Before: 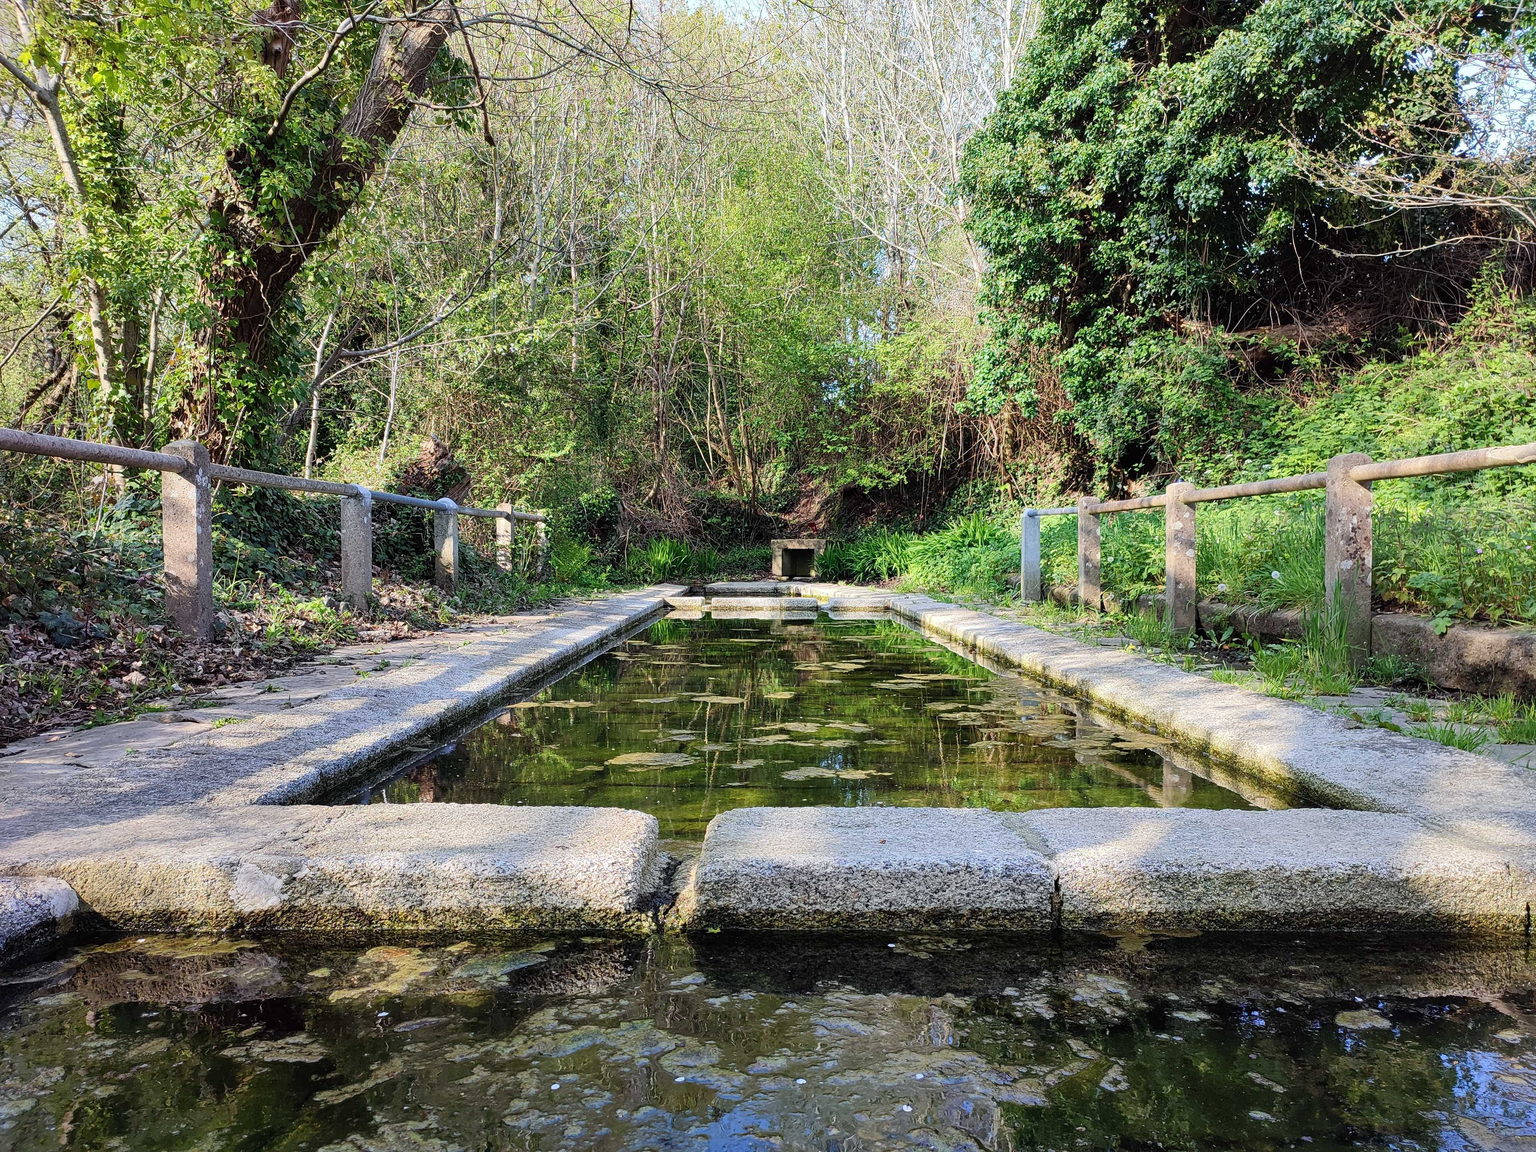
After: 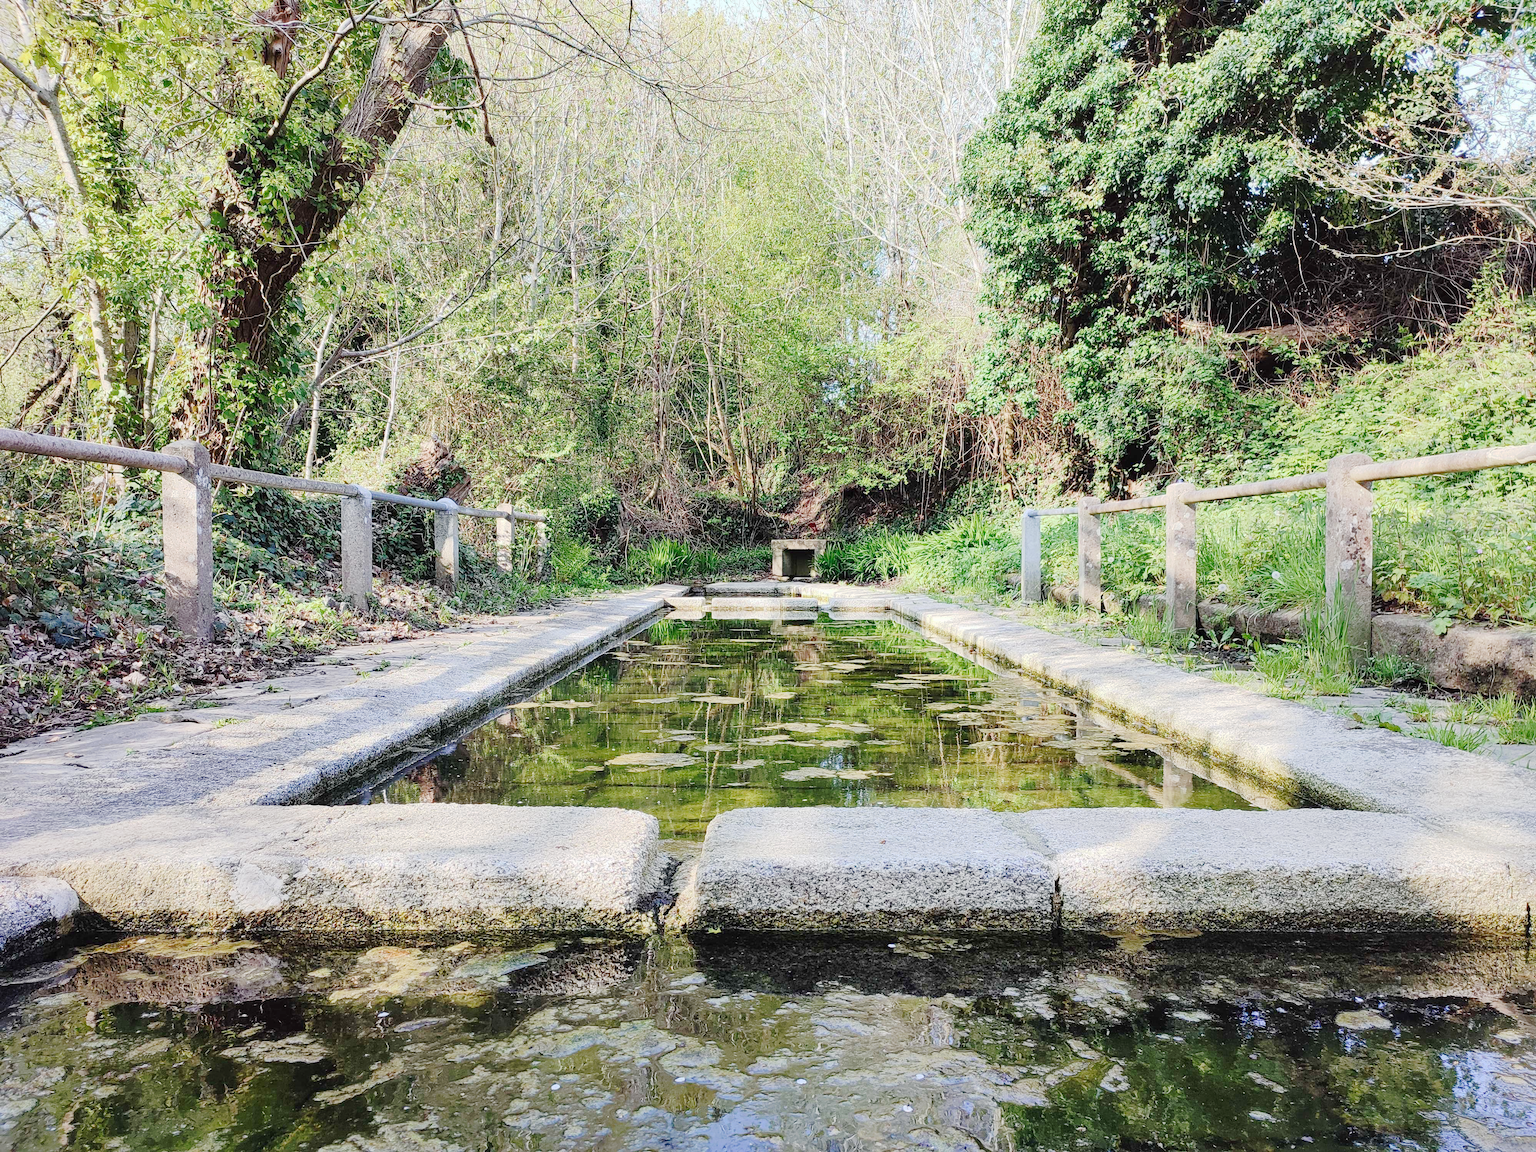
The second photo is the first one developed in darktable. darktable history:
tone curve: curves: ch0 [(0, 0) (0.003, 0.021) (0.011, 0.033) (0.025, 0.059) (0.044, 0.097) (0.069, 0.141) (0.1, 0.186) (0.136, 0.237) (0.177, 0.298) (0.224, 0.378) (0.277, 0.47) (0.335, 0.542) (0.399, 0.605) (0.468, 0.678) (0.543, 0.724) (0.623, 0.787) (0.709, 0.829) (0.801, 0.875) (0.898, 0.912) (1, 1)], preserve colors none
